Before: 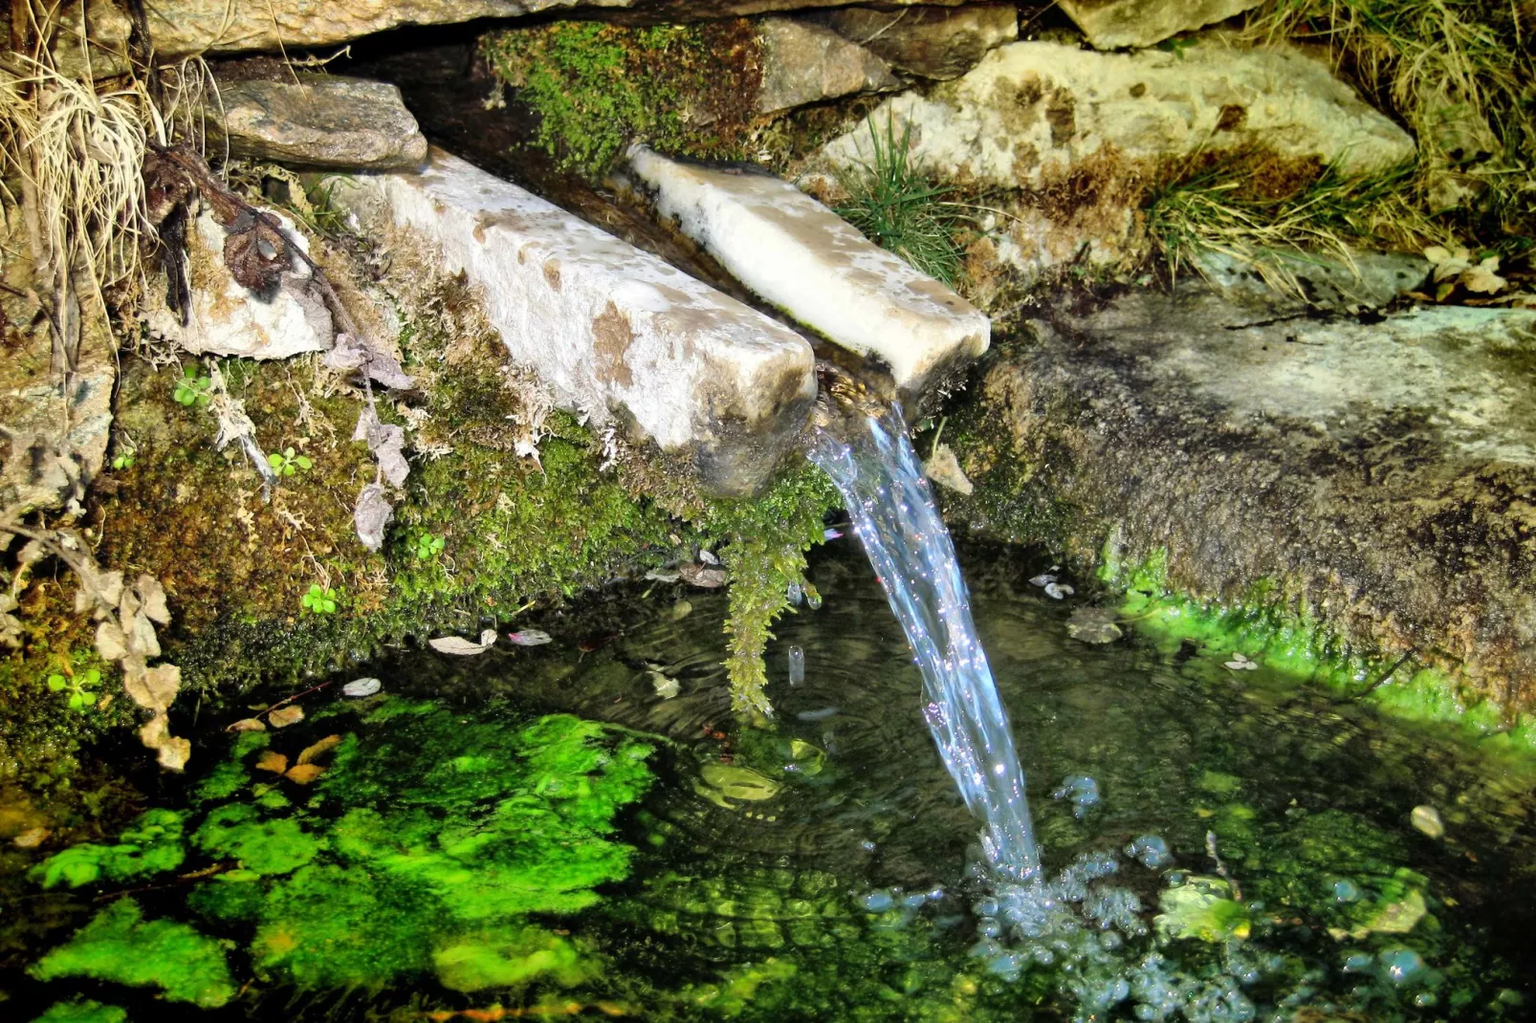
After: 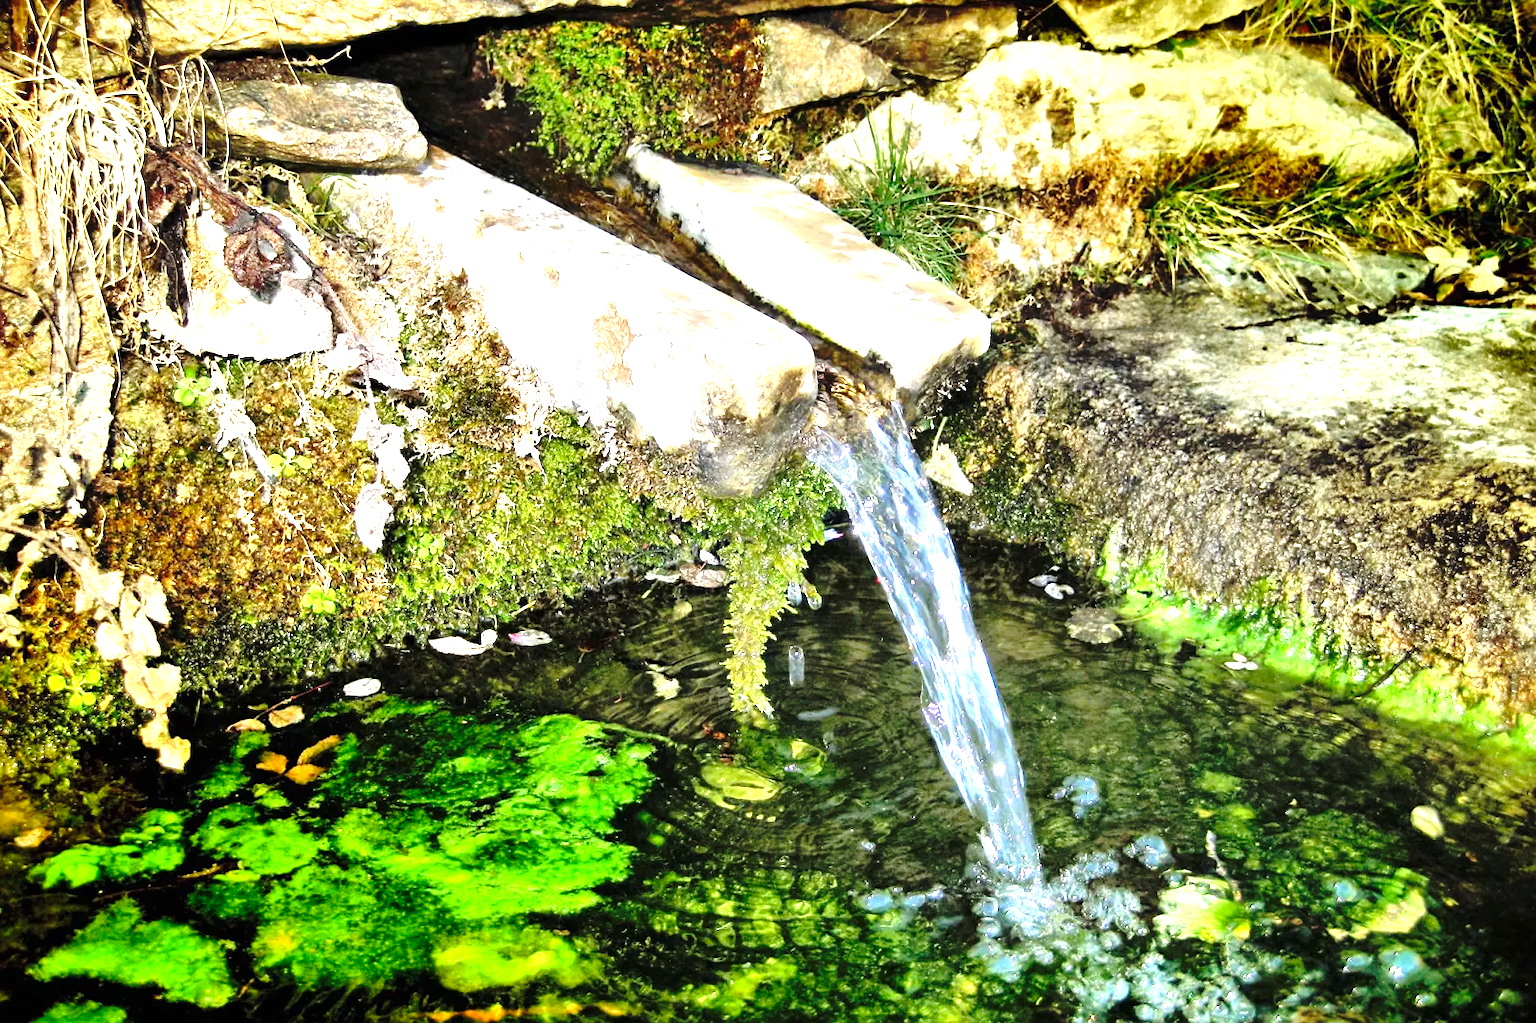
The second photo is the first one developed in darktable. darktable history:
exposure: black level correction 0, exposure 1.388 EV, compensate exposure bias true, compensate highlight preservation false
white balance: emerald 1
base curve: curves: ch0 [(0, 0) (0.073, 0.04) (0.157, 0.139) (0.492, 0.492) (0.758, 0.758) (1, 1)], preserve colors none
sharpen: amount 0.2
